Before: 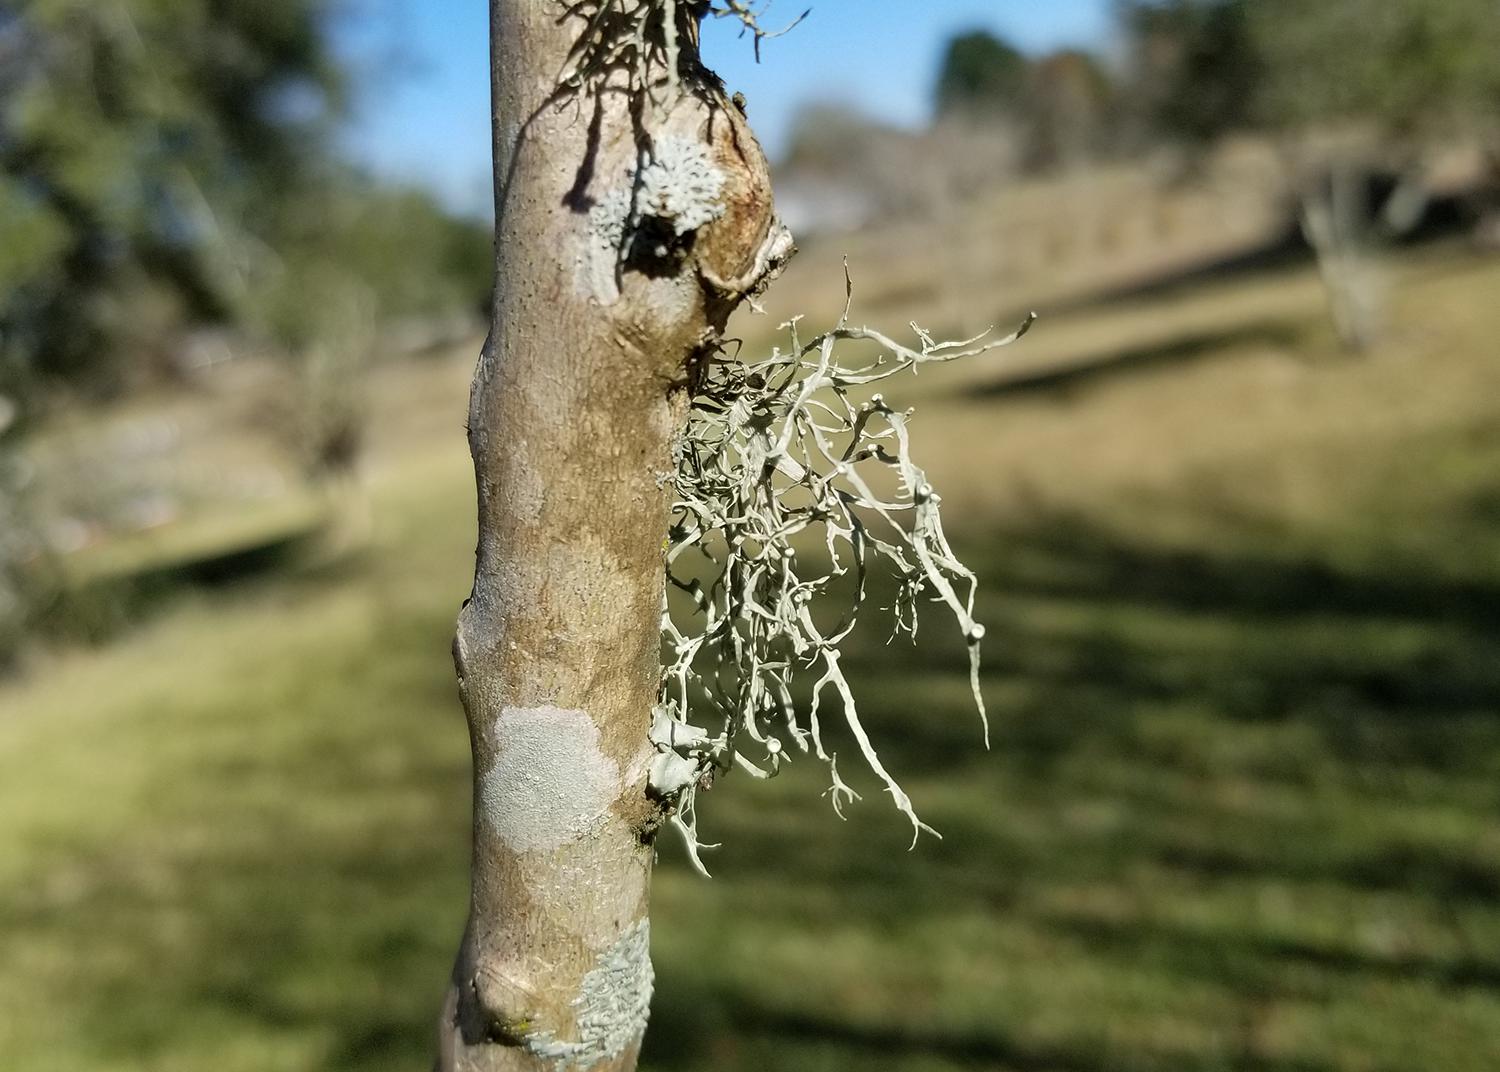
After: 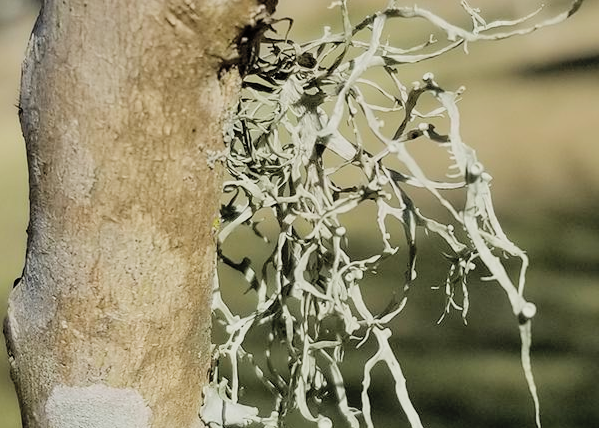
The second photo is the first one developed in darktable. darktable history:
crop: left 30%, top 30%, right 30%, bottom 30%
filmic rgb: black relative exposure -7.65 EV, white relative exposure 4.56 EV, hardness 3.61
contrast brightness saturation: brightness 0.13
